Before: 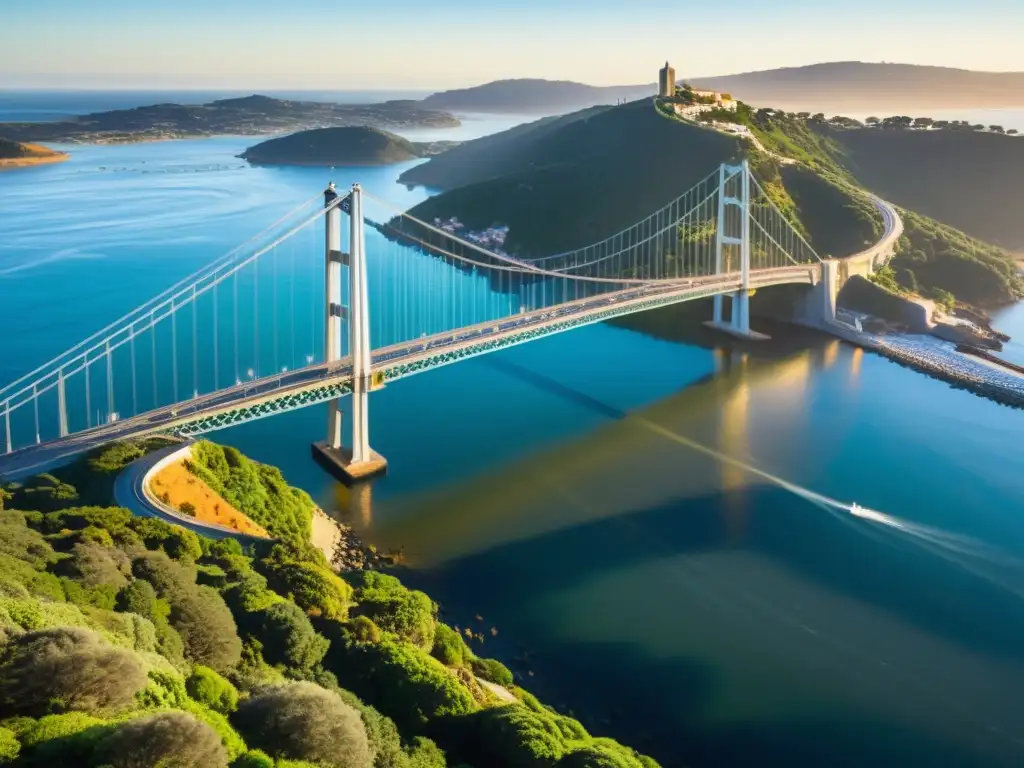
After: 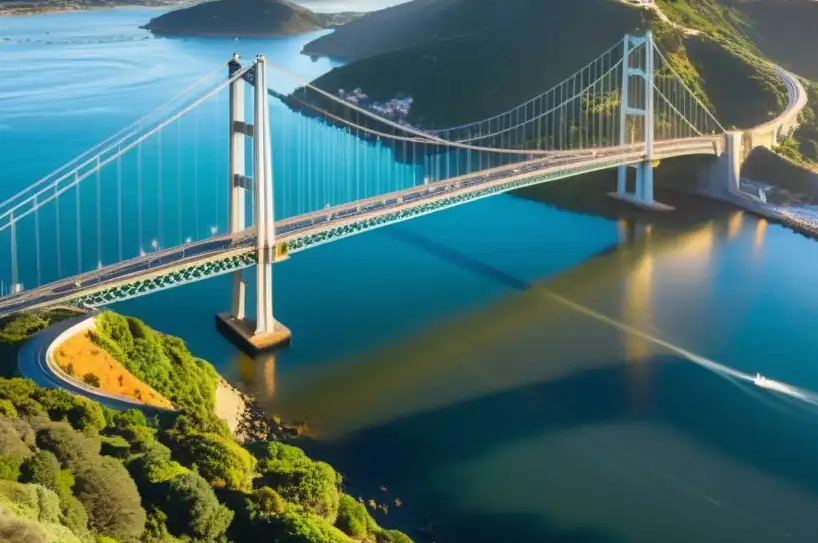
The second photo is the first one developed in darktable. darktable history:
crop: left 9.426%, top 16.911%, right 10.67%, bottom 12.32%
